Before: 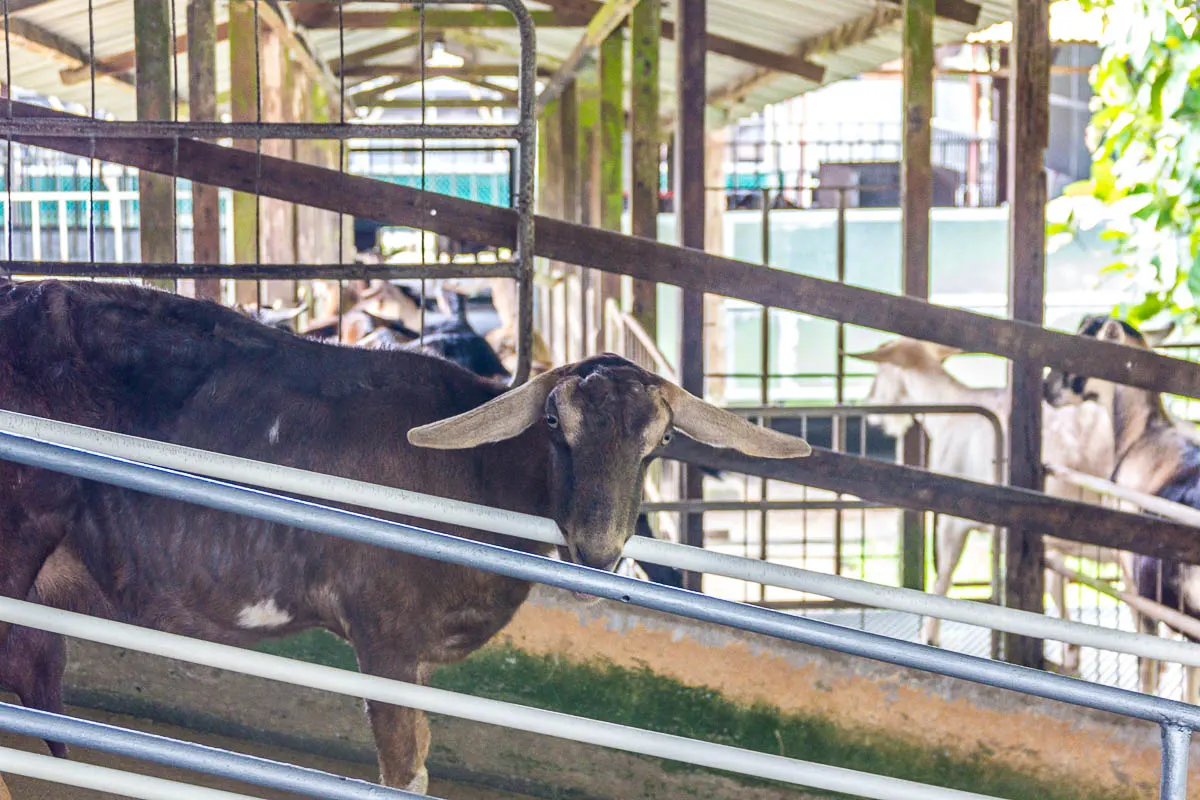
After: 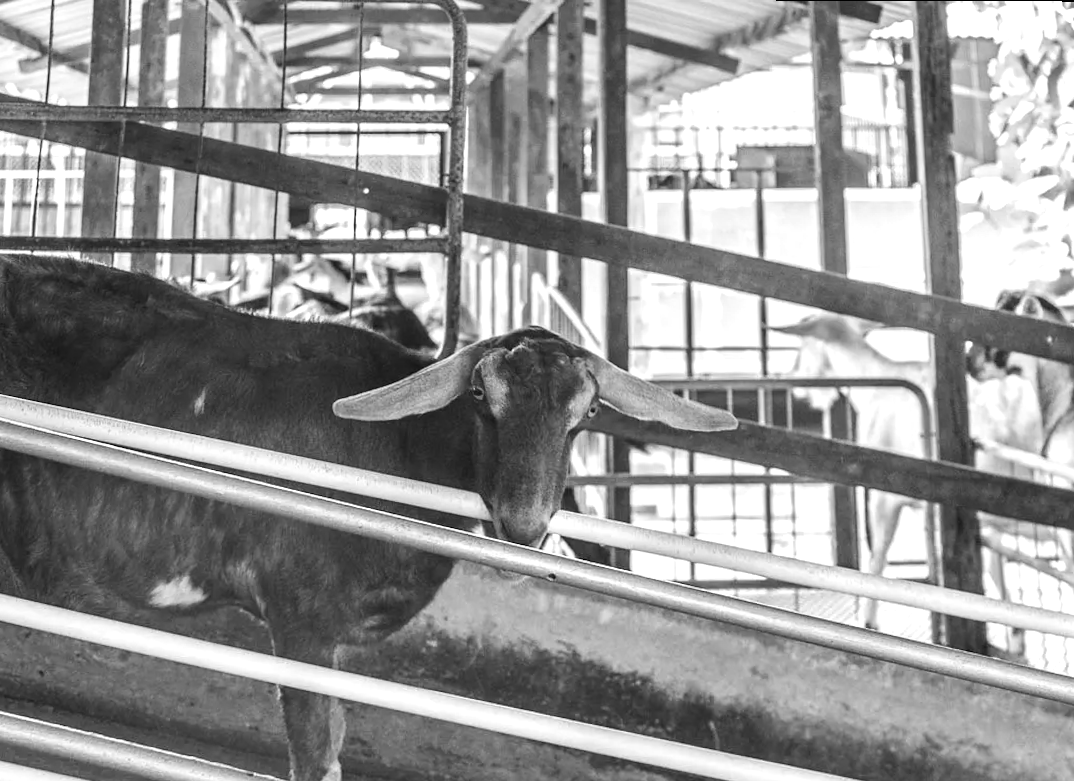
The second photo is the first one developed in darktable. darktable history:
crop and rotate: left 2.536%, right 1.107%, bottom 2.246%
rotate and perspective: rotation 0.215°, lens shift (vertical) -0.139, crop left 0.069, crop right 0.939, crop top 0.002, crop bottom 0.996
color calibration: output gray [0.31, 0.36, 0.33, 0], gray › normalize channels true, illuminant same as pipeline (D50), adaptation XYZ, x 0.346, y 0.359, gamut compression 0
tone equalizer: -8 EV -0.417 EV, -7 EV -0.389 EV, -6 EV -0.333 EV, -5 EV -0.222 EV, -3 EV 0.222 EV, -2 EV 0.333 EV, -1 EV 0.389 EV, +0 EV 0.417 EV, edges refinement/feathering 500, mask exposure compensation -1.25 EV, preserve details no
